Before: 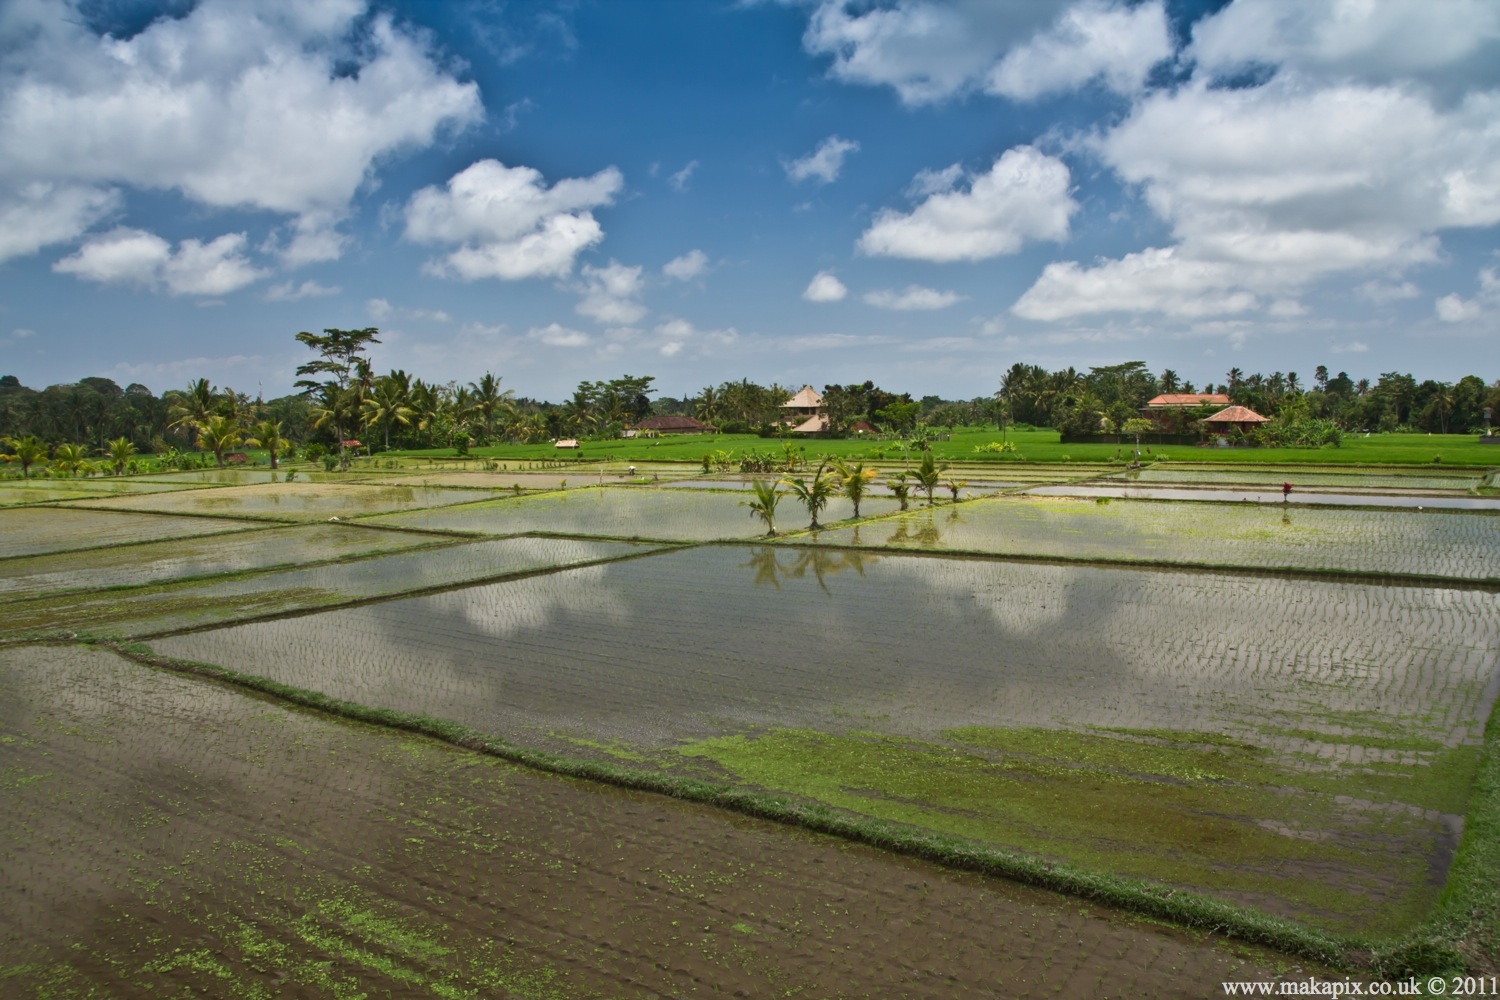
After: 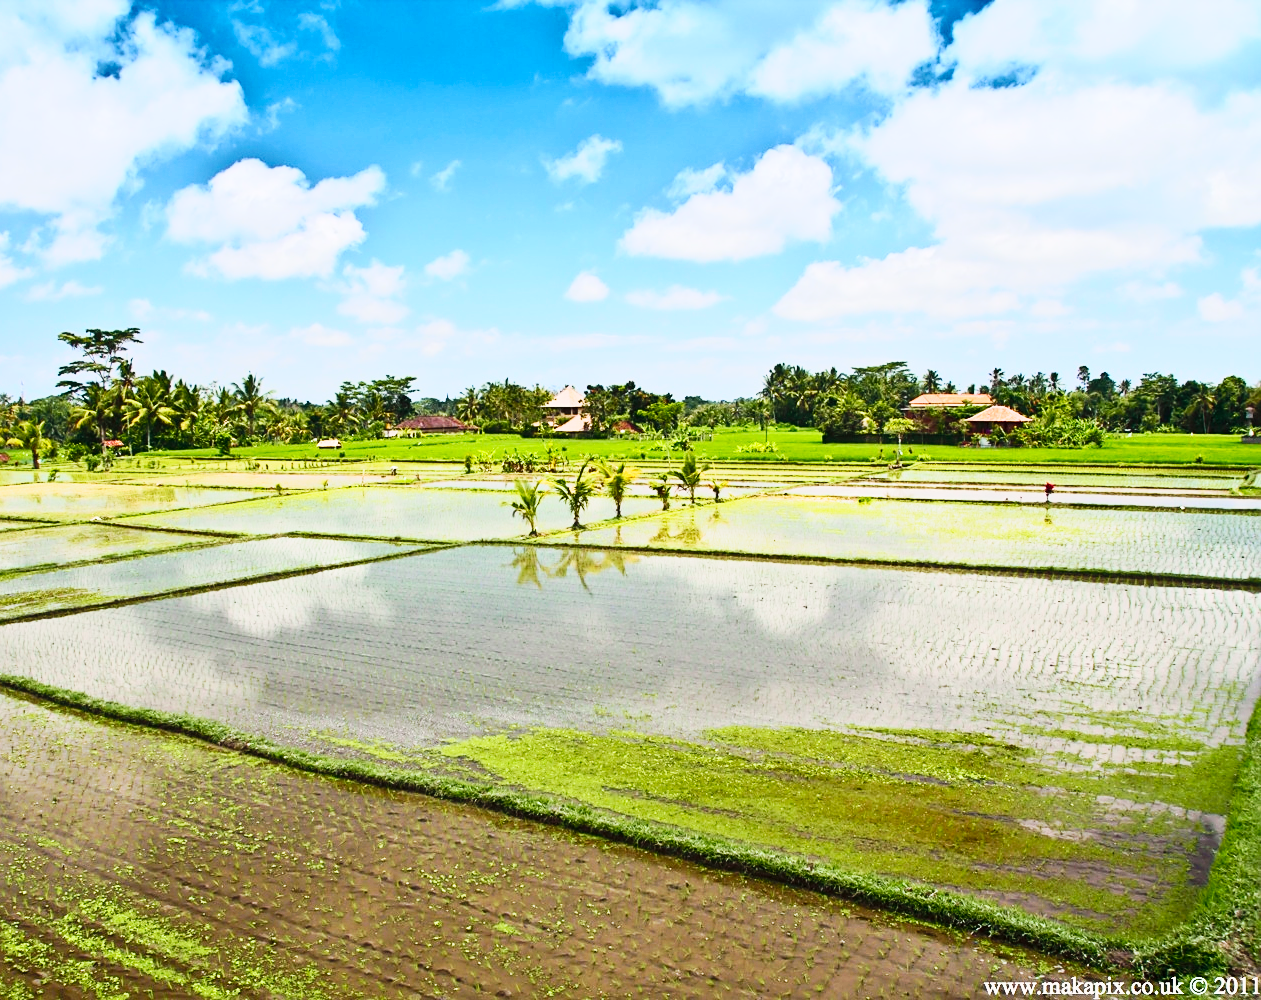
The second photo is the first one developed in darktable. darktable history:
tone curve: curves: ch0 [(0, 0.001) (0.139, 0.096) (0.311, 0.278) (0.495, 0.531) (0.718, 0.816) (0.841, 0.909) (1, 0.967)]; ch1 [(0, 0) (0.272, 0.249) (0.388, 0.385) (0.469, 0.456) (0.495, 0.497) (0.538, 0.554) (0.578, 0.605) (0.707, 0.778) (1, 1)]; ch2 [(0, 0) (0.125, 0.089) (0.353, 0.329) (0.443, 0.408) (0.502, 0.499) (0.557, 0.542) (0.608, 0.635) (1, 1)], color space Lab, independent channels, preserve colors none
crop: left 15.905%
exposure: black level correction 0, exposure 0.7 EV, compensate highlight preservation false
base curve: curves: ch0 [(0, 0) (0.032, 0.025) (0.121, 0.166) (0.206, 0.329) (0.605, 0.79) (1, 1)], preserve colors none
sharpen: radius 1.891, amount 0.397, threshold 1.139
